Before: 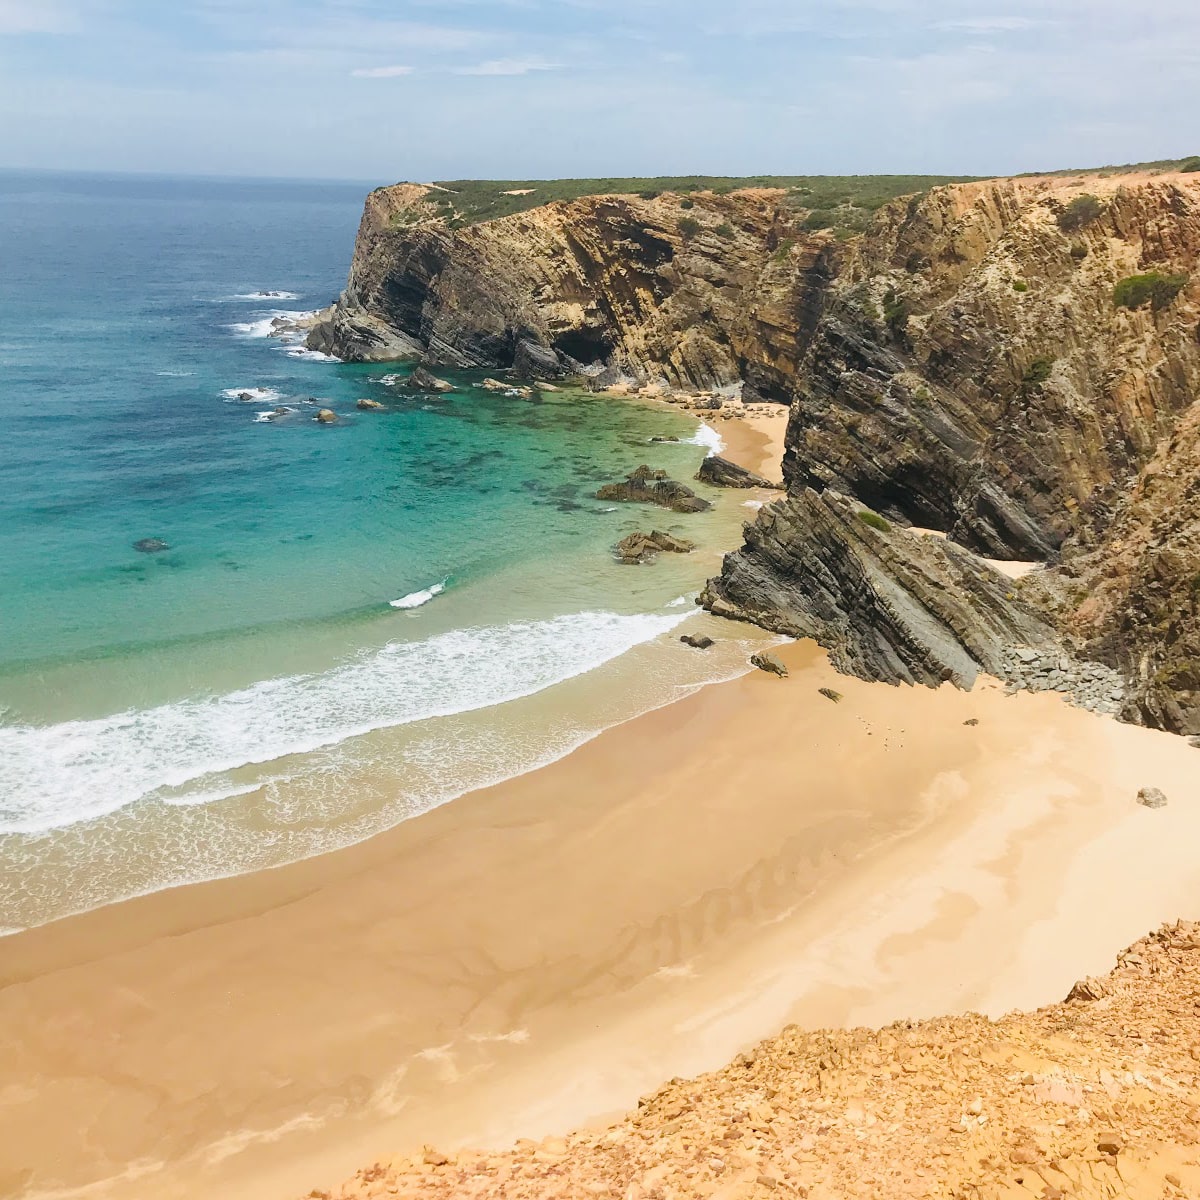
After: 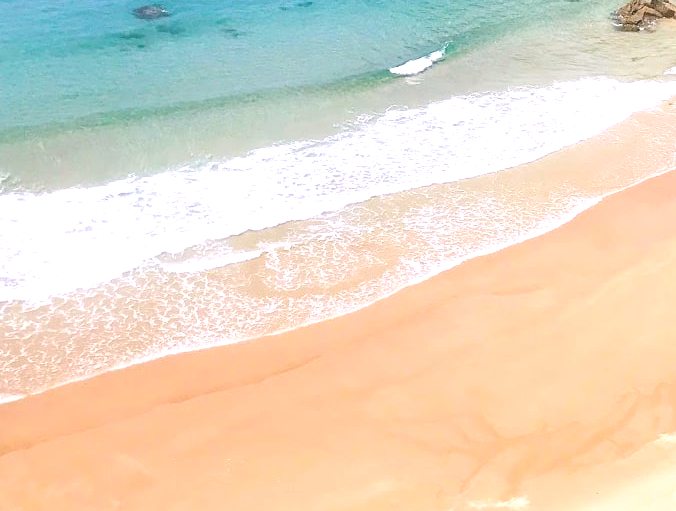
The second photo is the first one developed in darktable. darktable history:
exposure: black level correction -0.005, exposure 0.622 EV, compensate highlight preservation false
crop: top 44.483%, right 43.593%, bottom 12.892%
white balance: red 1.066, blue 1.119
